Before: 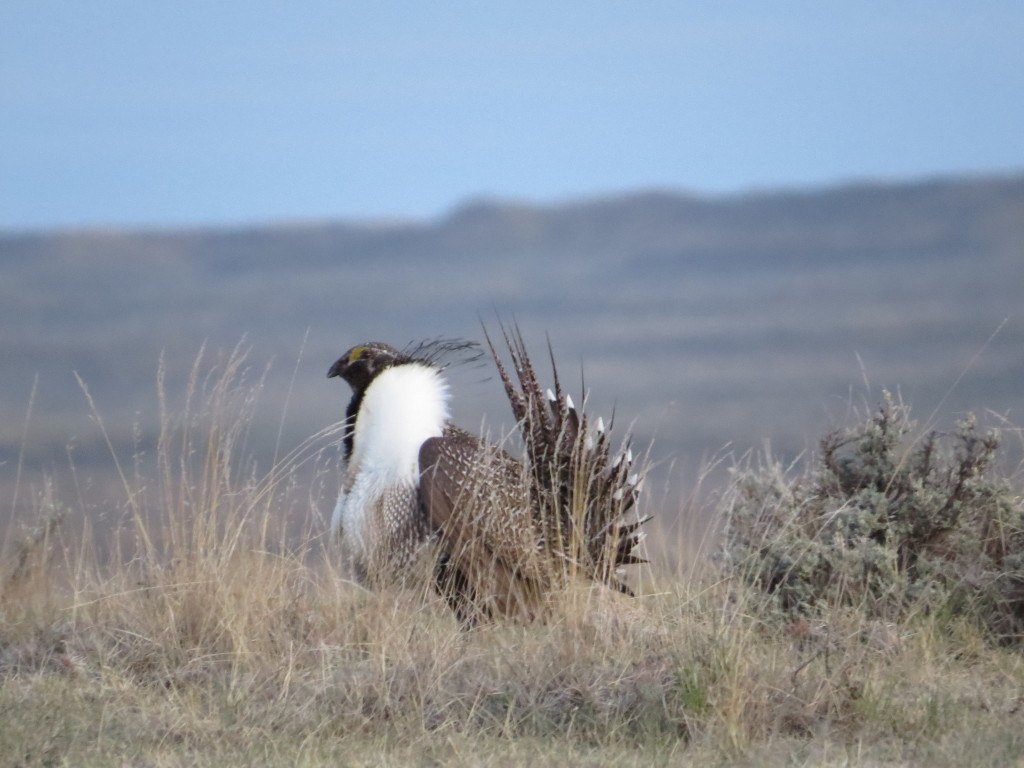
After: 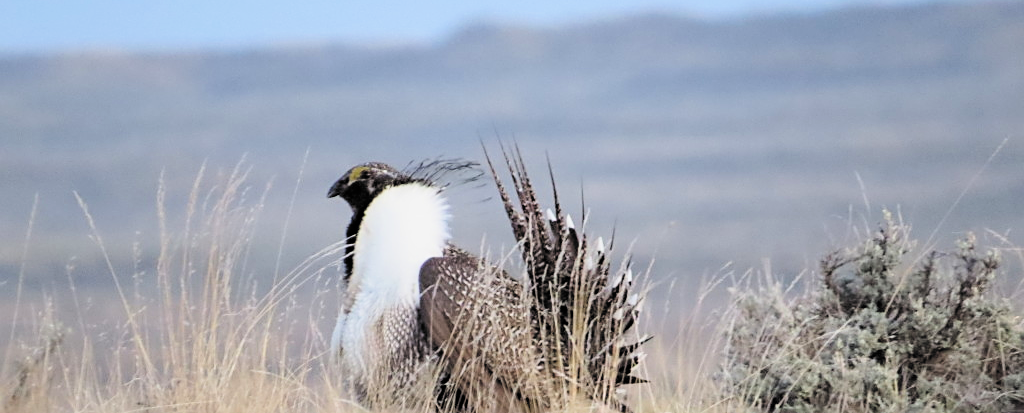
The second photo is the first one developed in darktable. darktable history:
sharpen: on, module defaults
filmic rgb: black relative exposure -5.02 EV, white relative exposure 3.97 EV, threshold 3.06 EV, hardness 2.9, contrast 1.299, highlights saturation mix -29.45%, color science v6 (2022), enable highlight reconstruction true
crop and rotate: top 23.439%, bottom 22.781%
exposure: exposure 0.652 EV, compensate highlight preservation false
